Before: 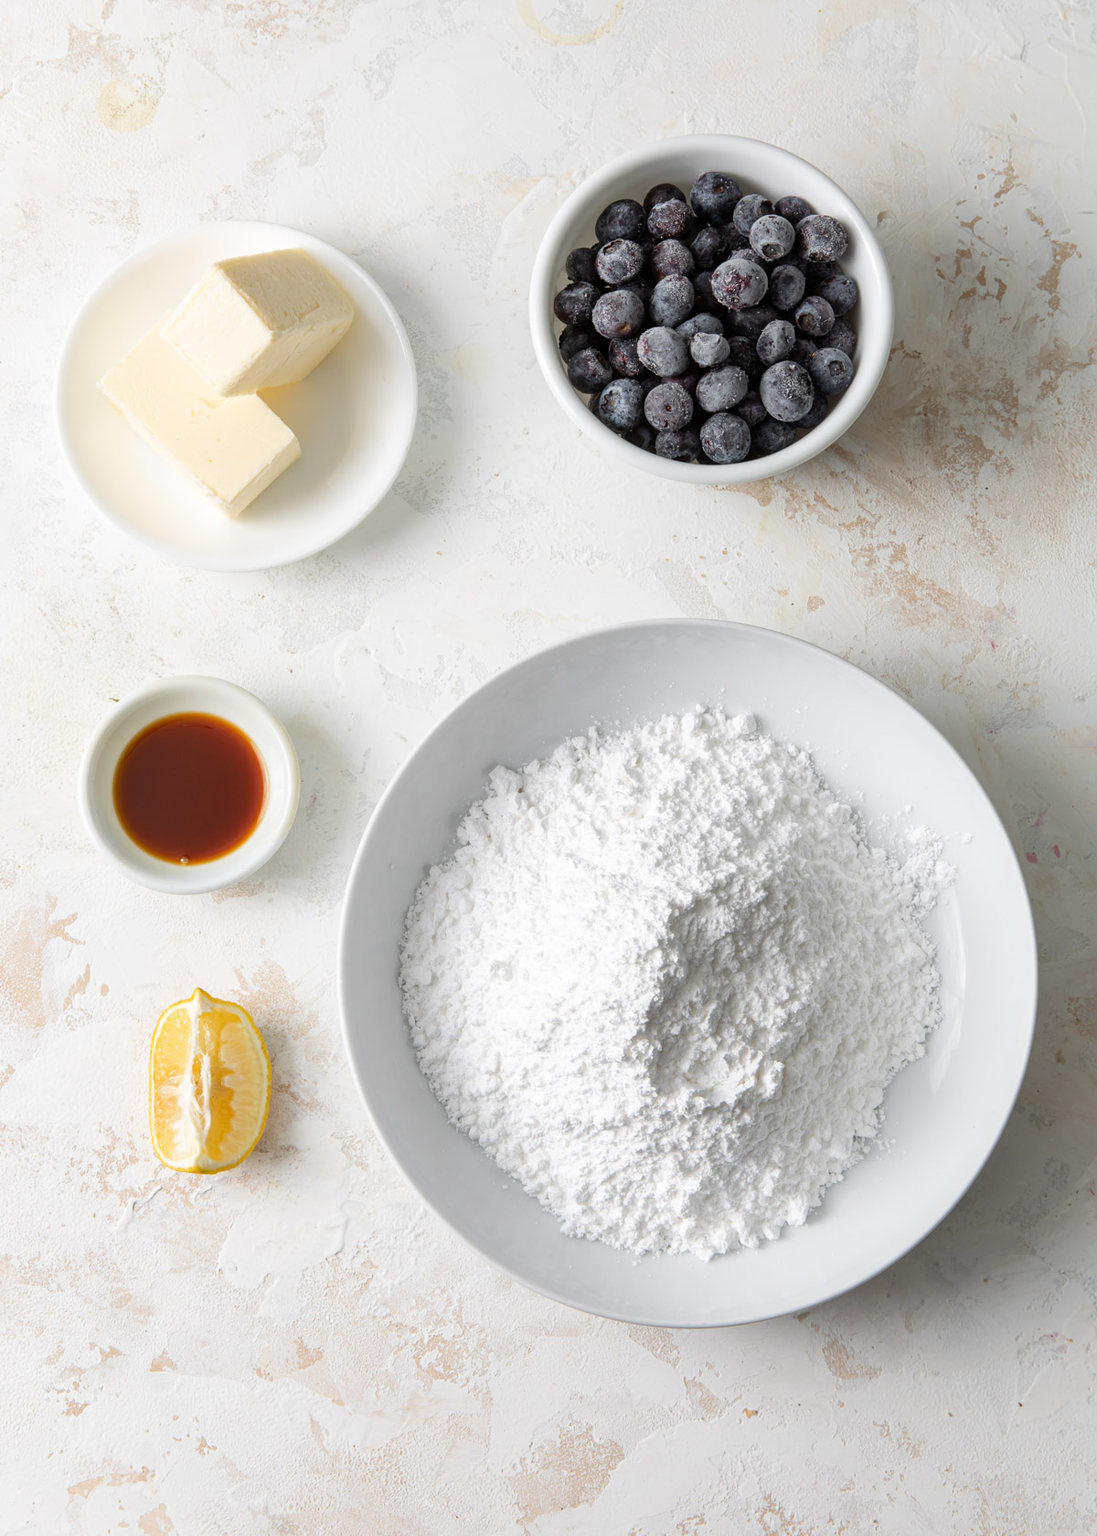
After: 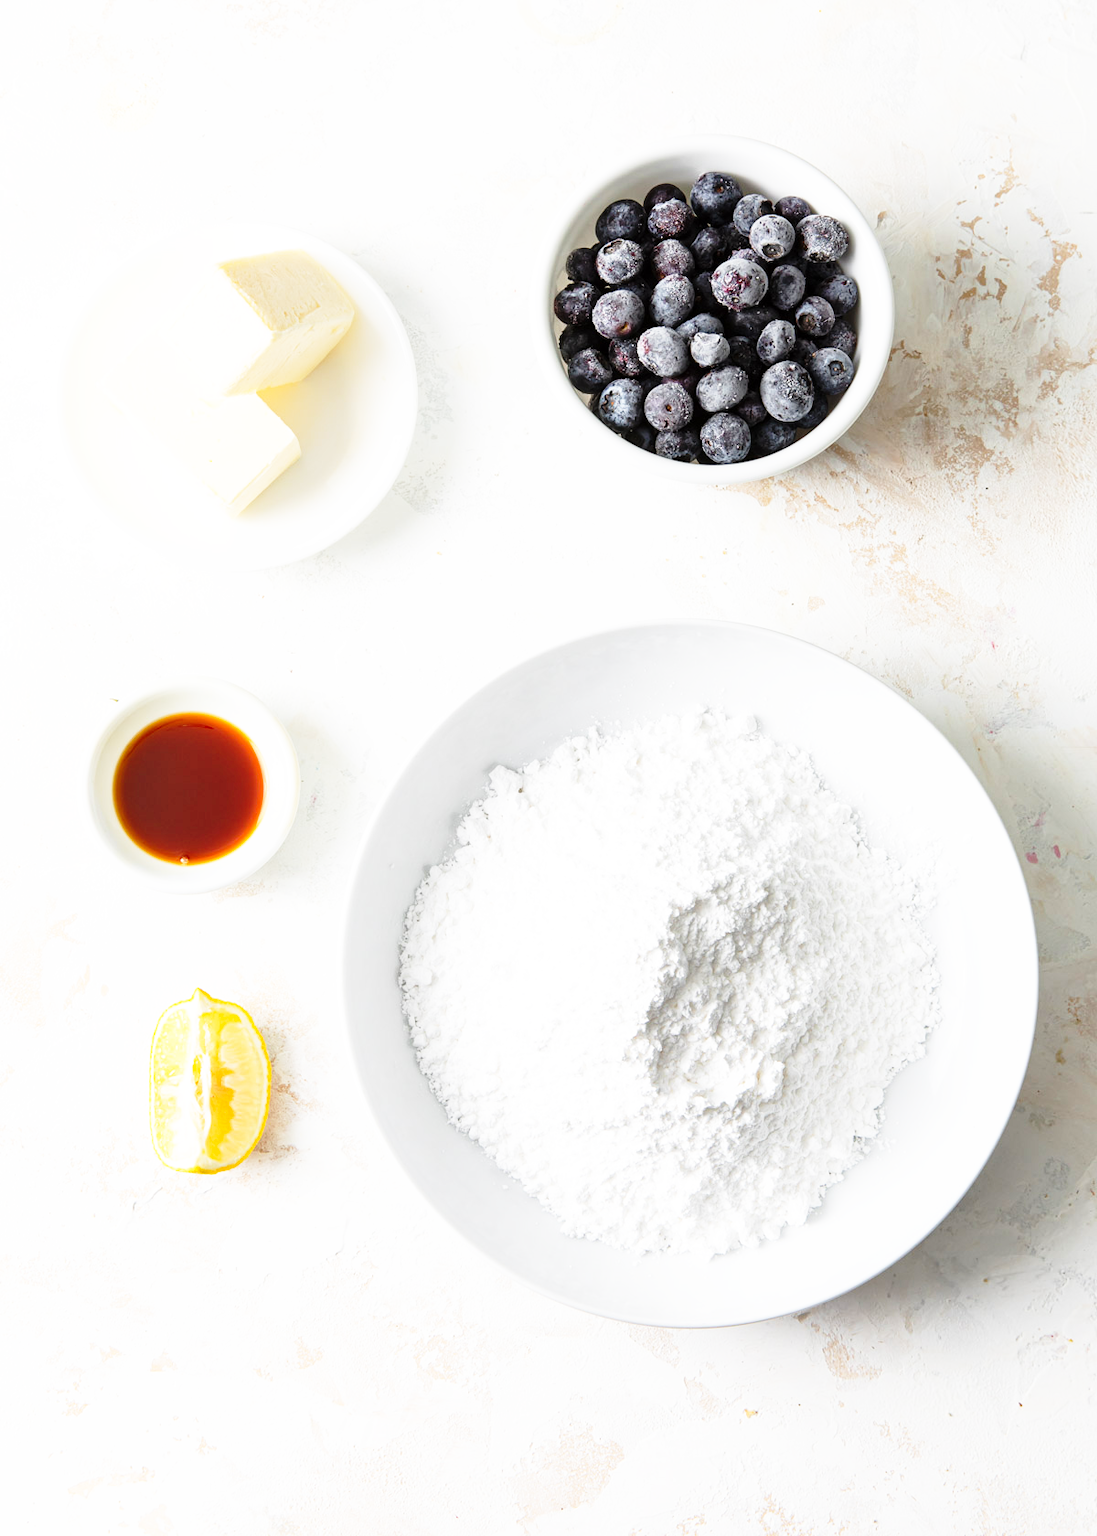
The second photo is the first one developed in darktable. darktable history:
base curve: curves: ch0 [(0, 0) (0.026, 0.03) (0.109, 0.232) (0.351, 0.748) (0.669, 0.968) (1, 1)], exposure shift 0.01, preserve colors none
